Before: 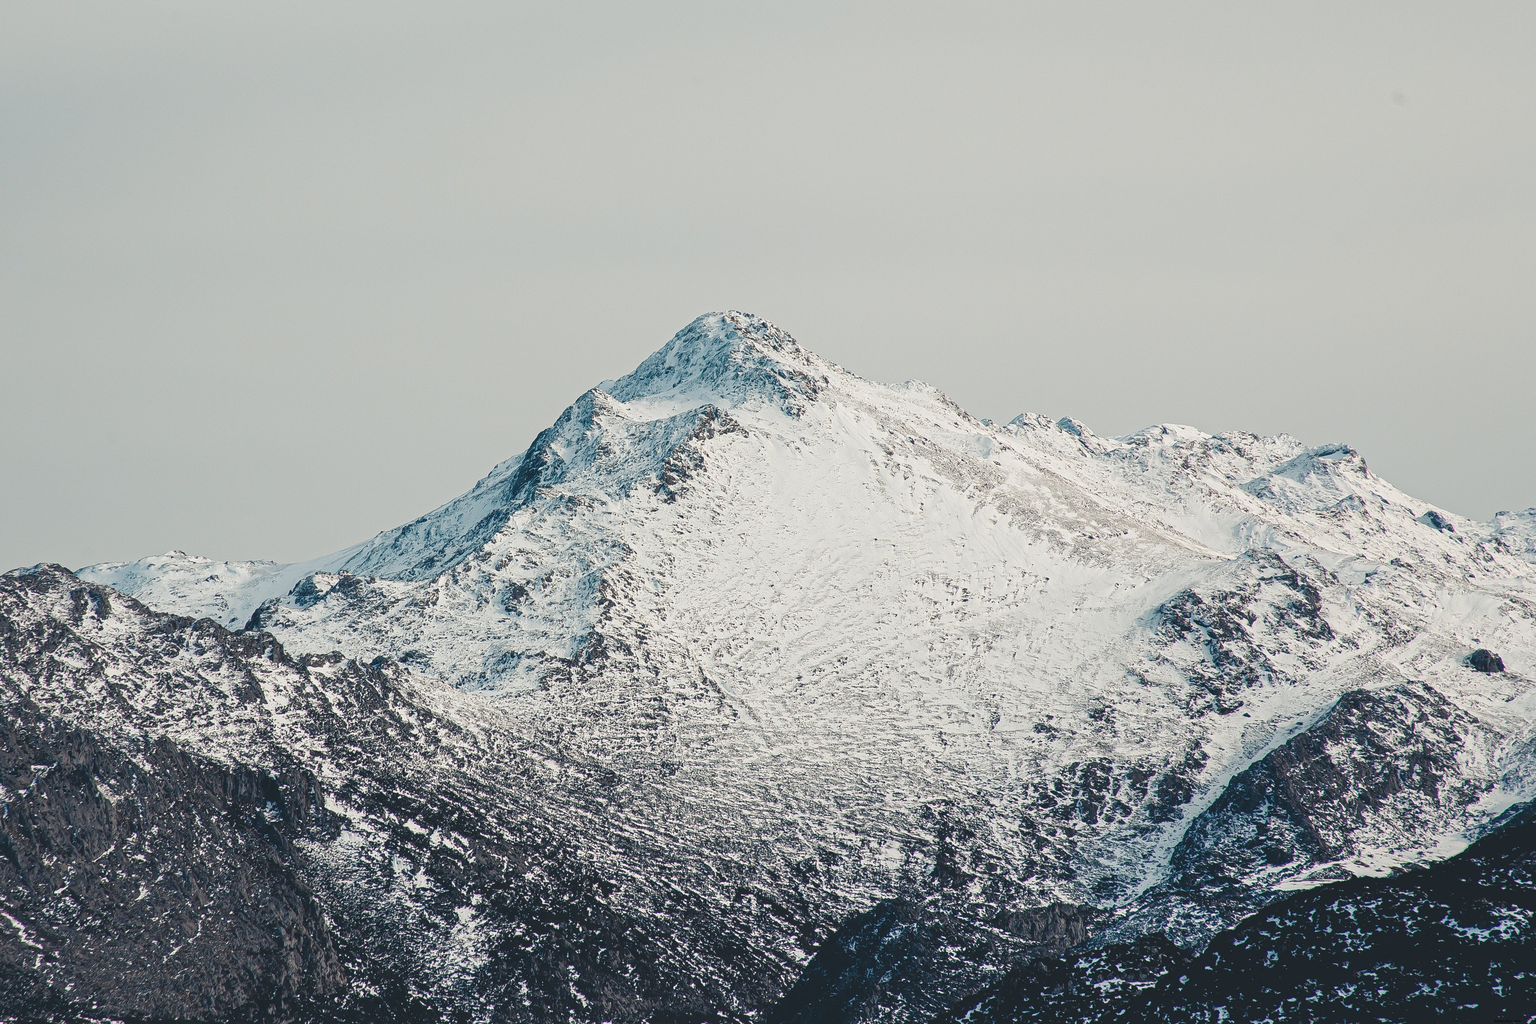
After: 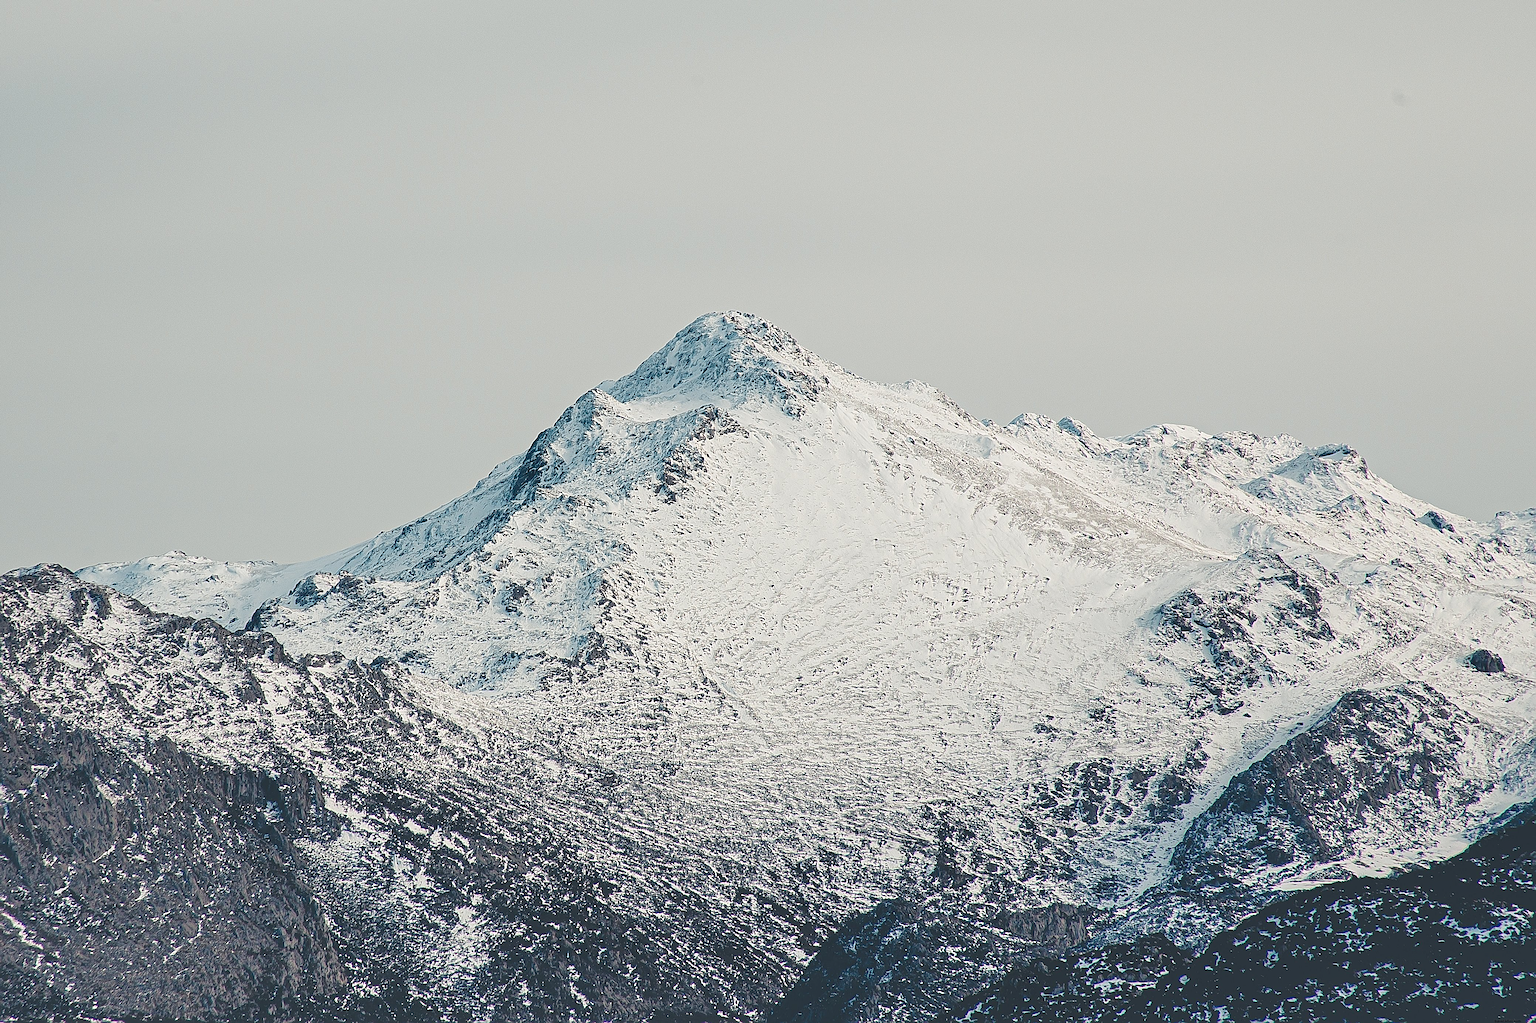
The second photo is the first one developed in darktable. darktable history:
exposure: black level correction 0.001, compensate highlight preservation false
tone equalizer: -7 EV 0.149 EV, -6 EV 0.628 EV, -5 EV 1.11 EV, -4 EV 1.29 EV, -3 EV 1.16 EV, -2 EV 0.6 EV, -1 EV 0.147 EV, smoothing diameter 24.78%, edges refinement/feathering 10.6, preserve details guided filter
sharpen: radius 2.554, amount 0.643
